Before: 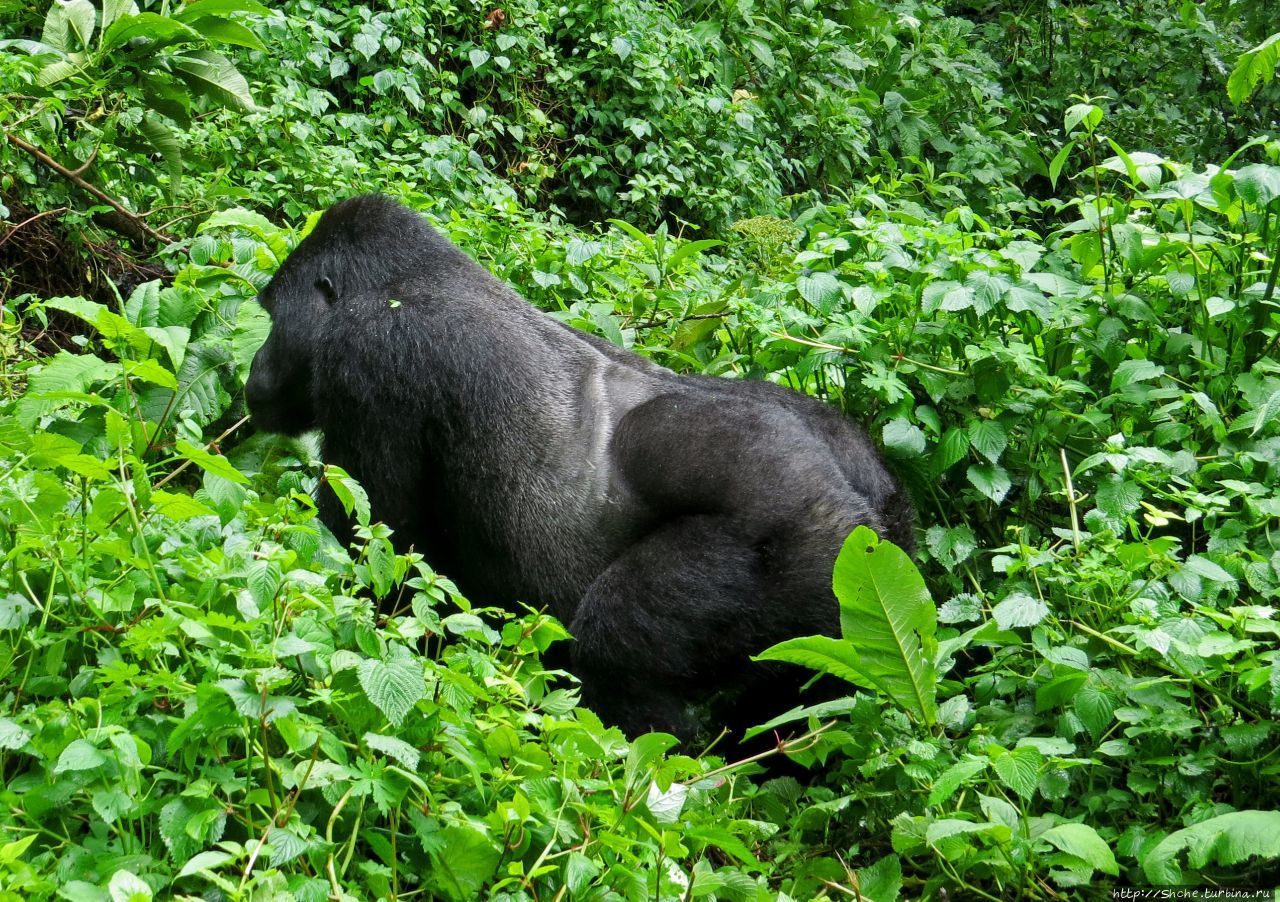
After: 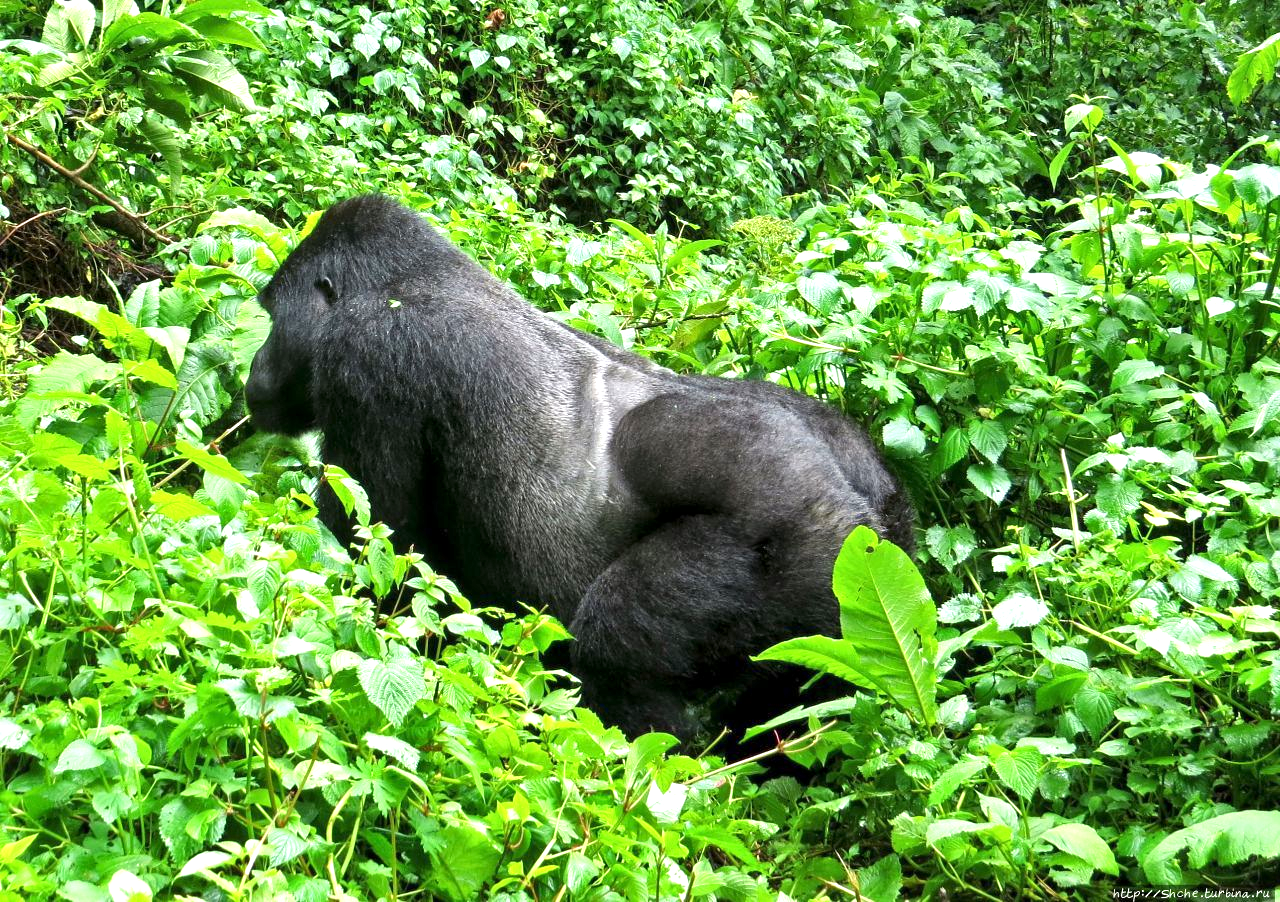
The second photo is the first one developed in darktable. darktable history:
exposure: black level correction 0, exposure 0.9 EV, compensate highlight preservation false
local contrast: mode bilateral grid, contrast 20, coarseness 50, detail 120%, midtone range 0.2
